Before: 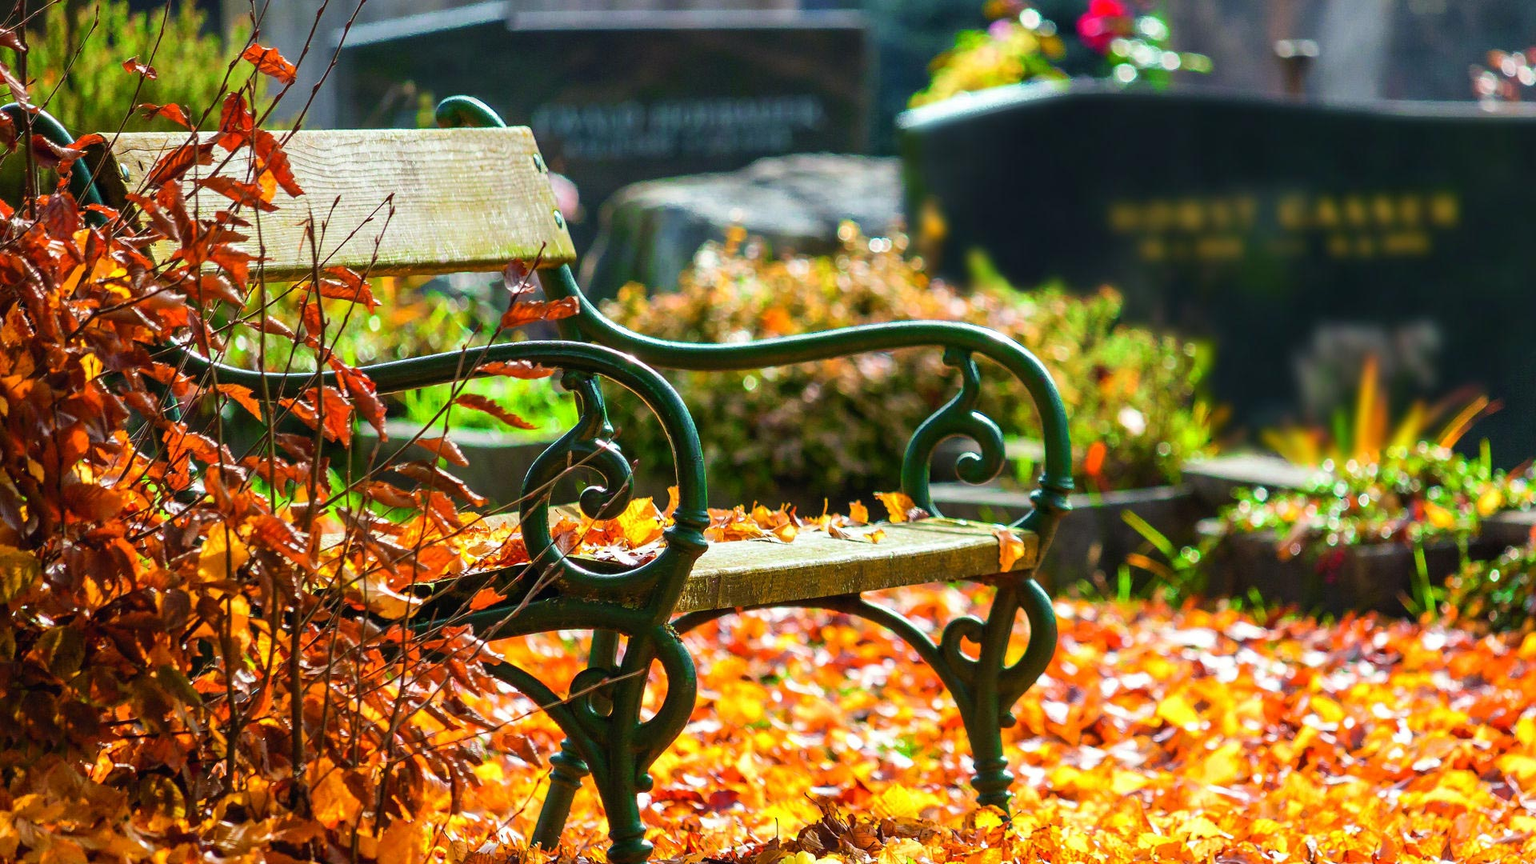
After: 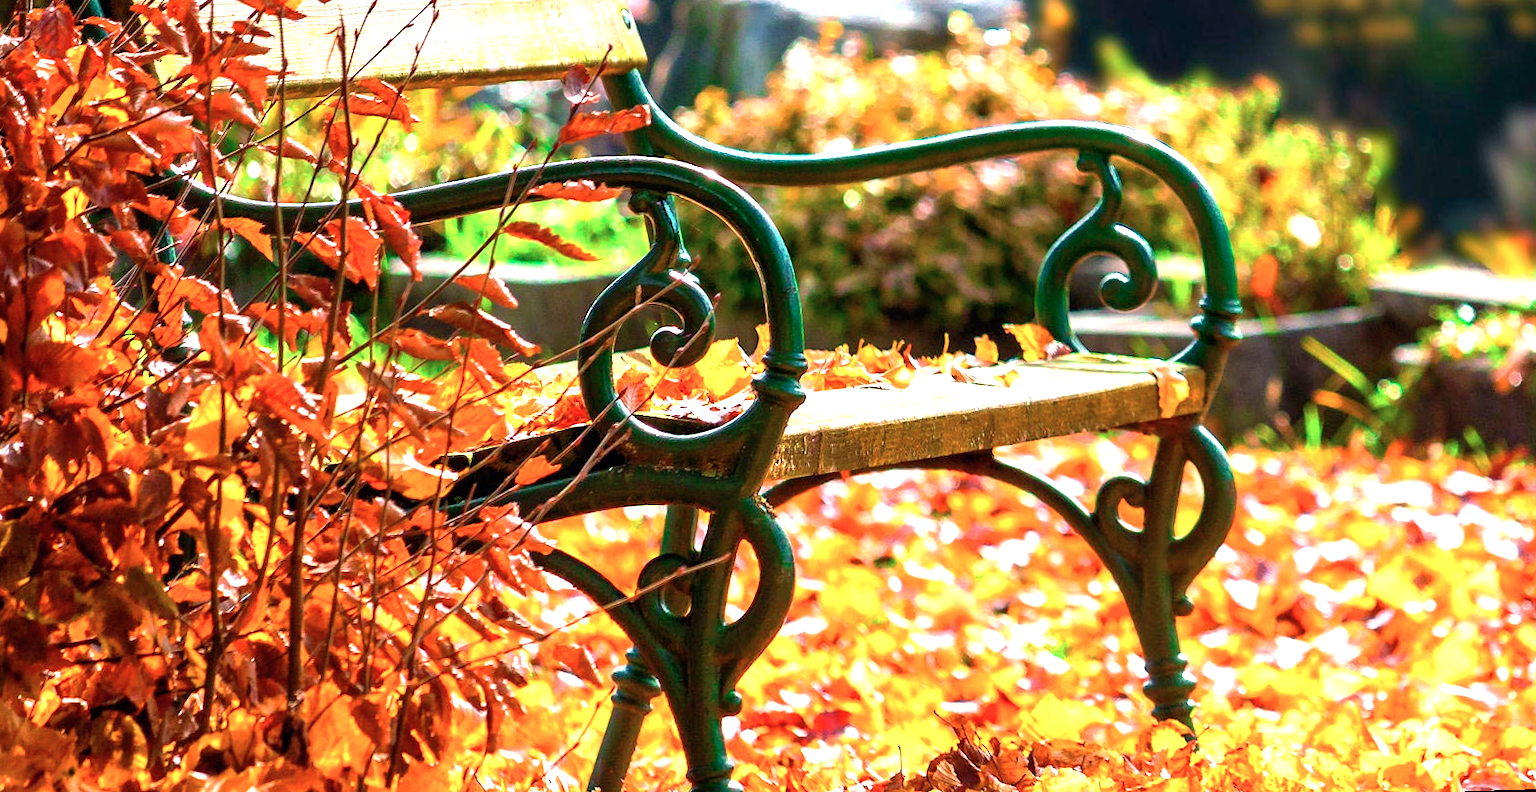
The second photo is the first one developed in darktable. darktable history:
rotate and perspective: rotation -1.68°, lens shift (vertical) -0.146, crop left 0.049, crop right 0.912, crop top 0.032, crop bottom 0.96
exposure: black level correction 0, exposure 1.2 EV, compensate exposure bias true, compensate highlight preservation false
crop: top 20.916%, right 9.437%, bottom 0.316%
